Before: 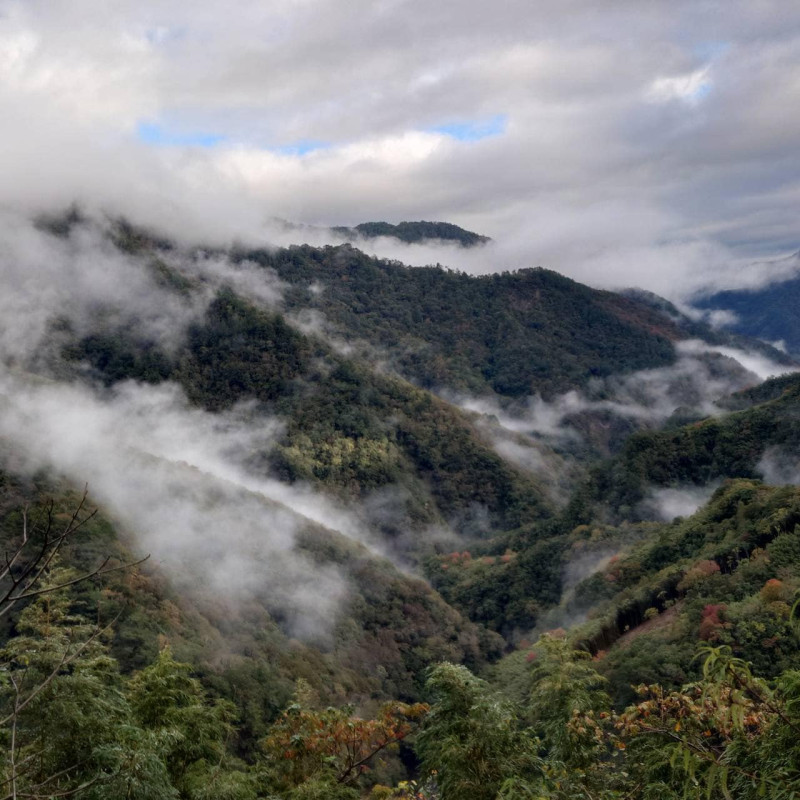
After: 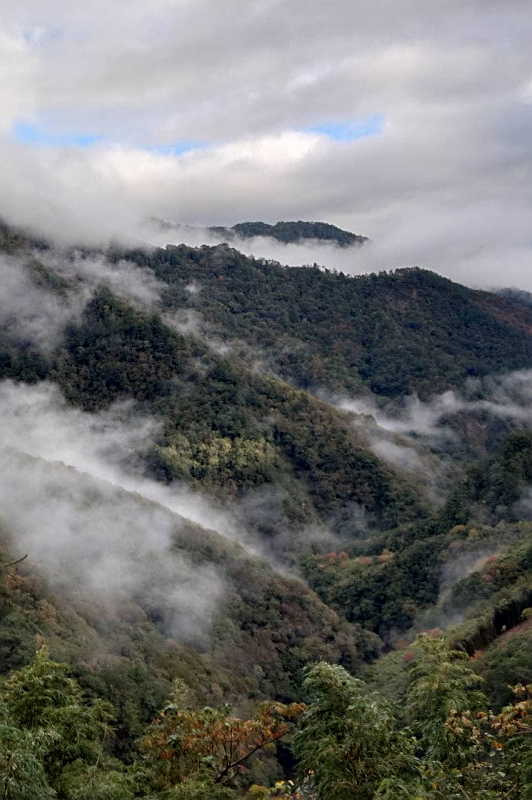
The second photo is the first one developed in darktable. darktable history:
exposure: black level correction 0.001, compensate highlight preservation false
crop and rotate: left 15.415%, right 18.01%
sharpen: on, module defaults
